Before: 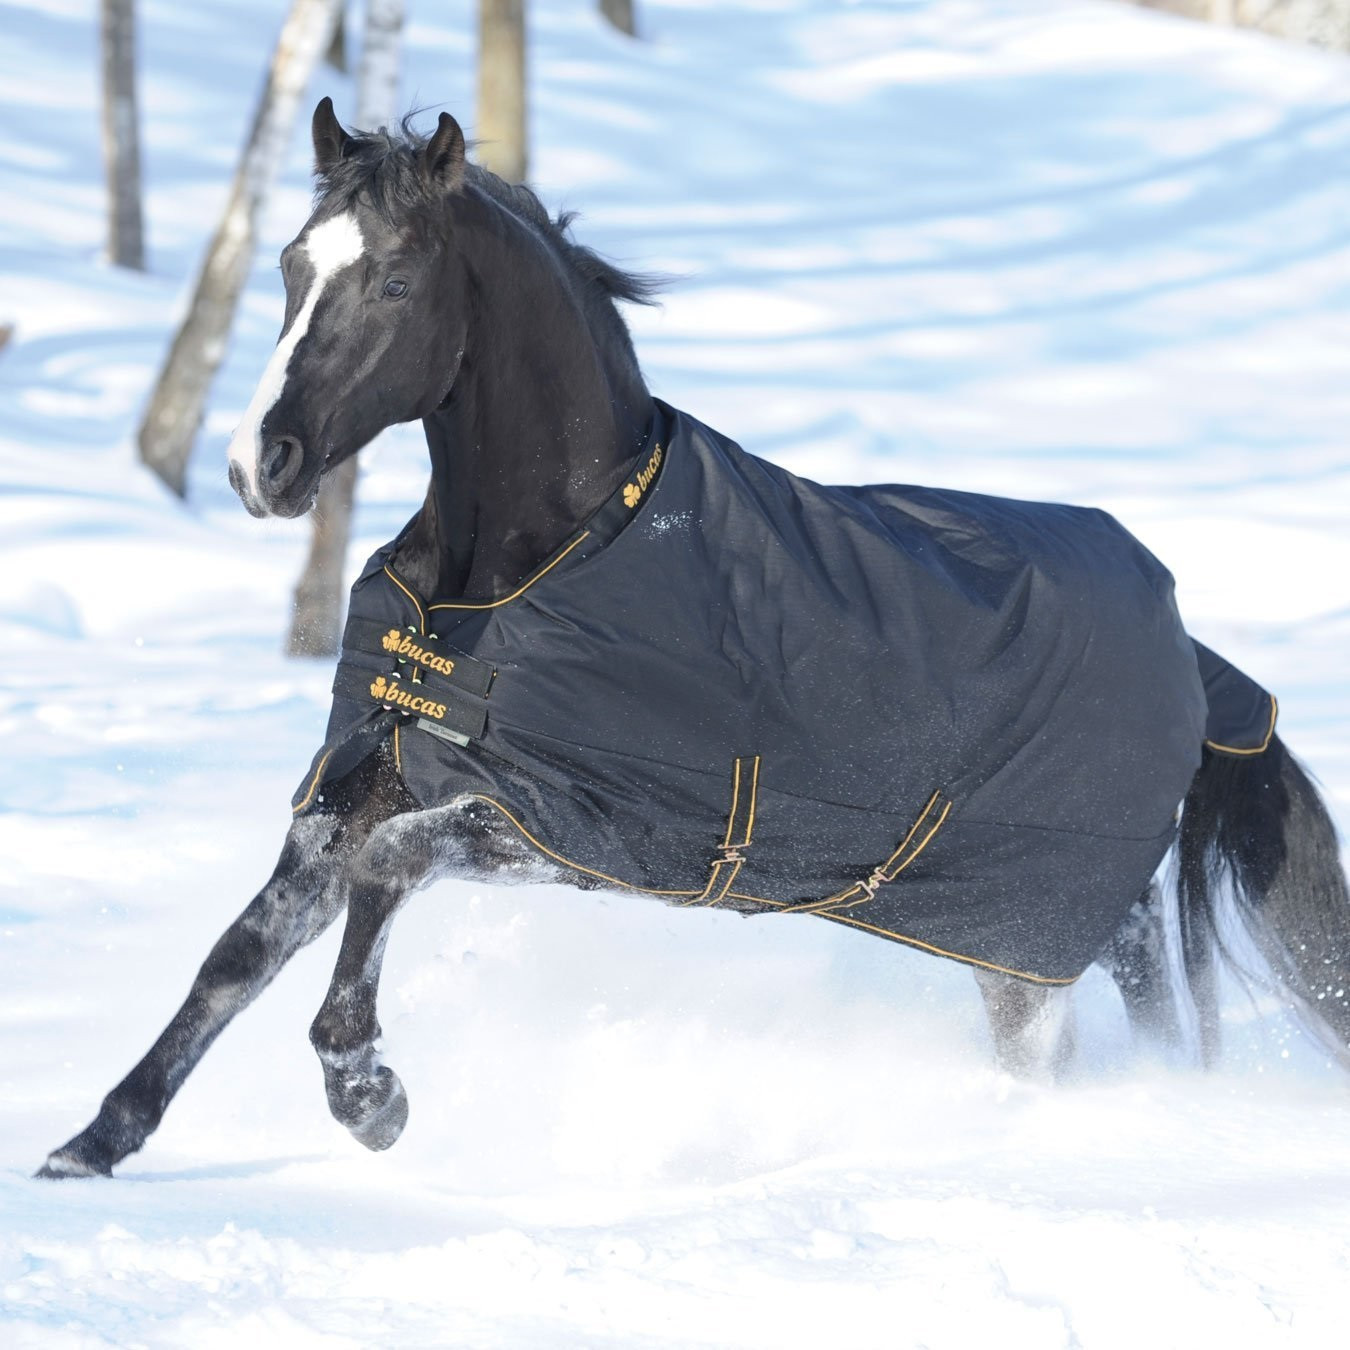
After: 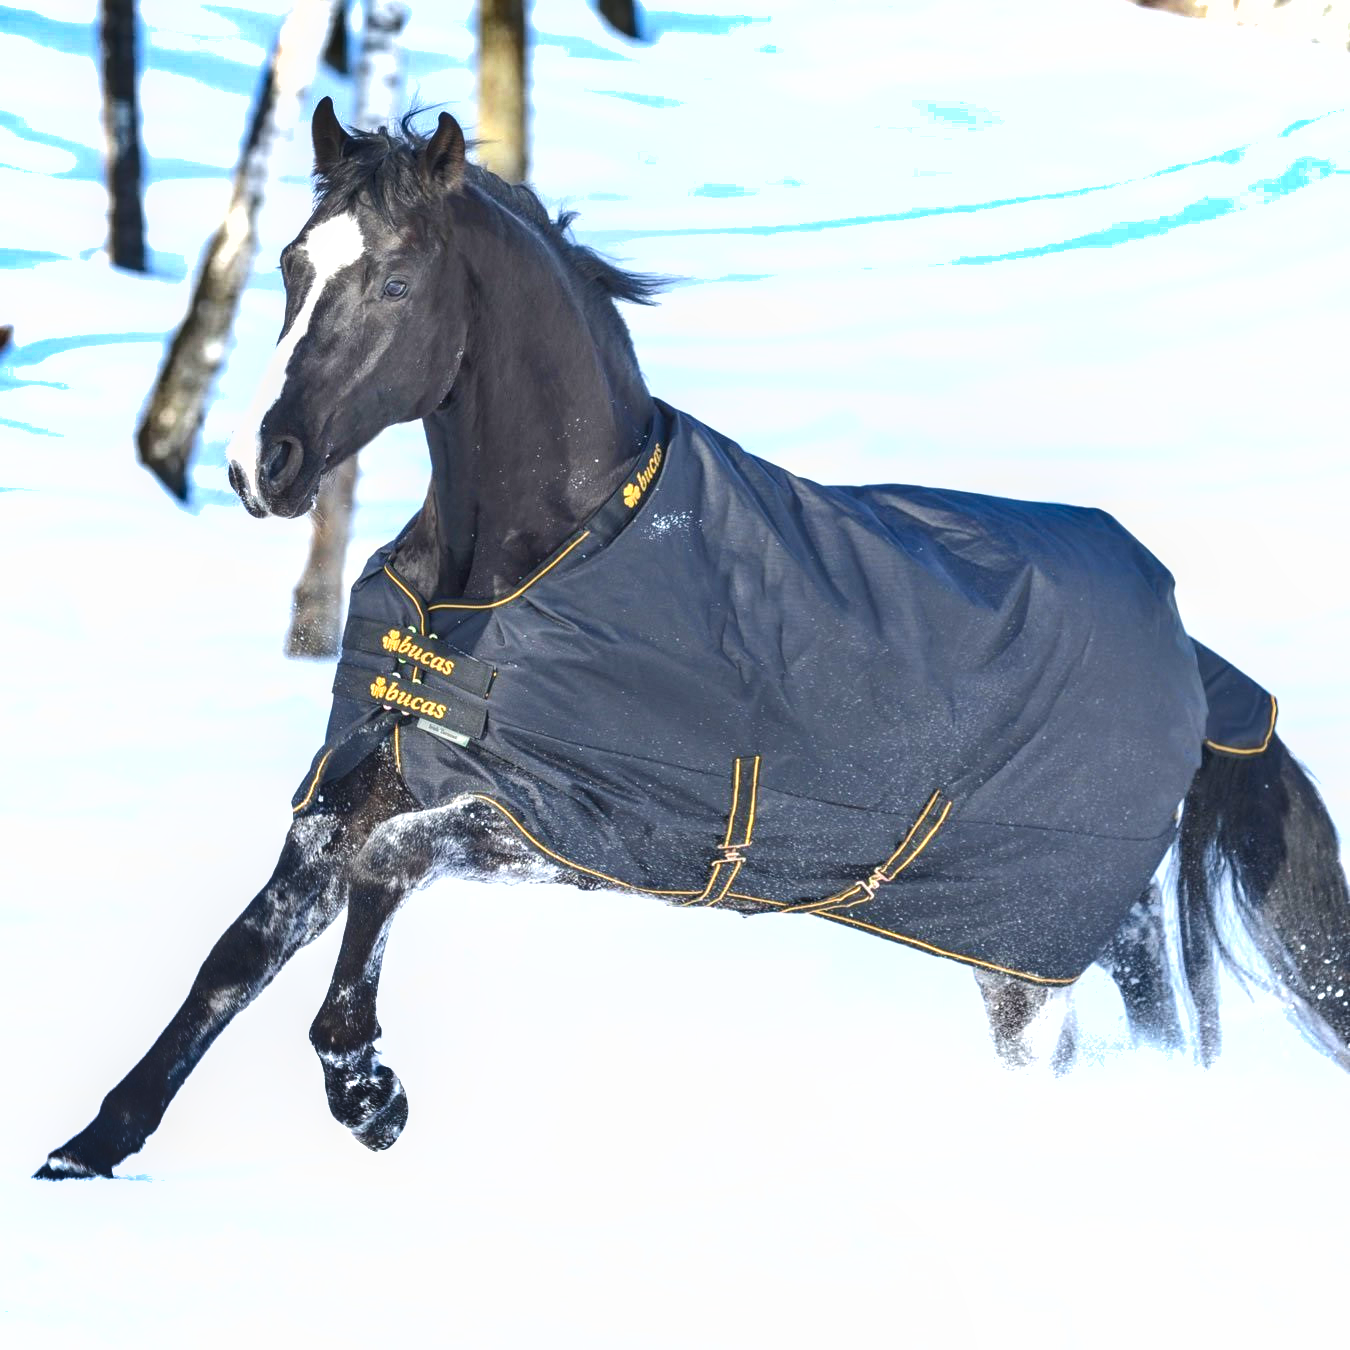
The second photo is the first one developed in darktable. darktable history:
exposure: black level correction 0, exposure 0.6 EV, compensate highlight preservation false
contrast brightness saturation: brightness -0.02, saturation 0.35
shadows and highlights: radius 108.52, shadows 44.07, highlights -67.8, low approximation 0.01, soften with gaussian
local contrast: detail 130%
